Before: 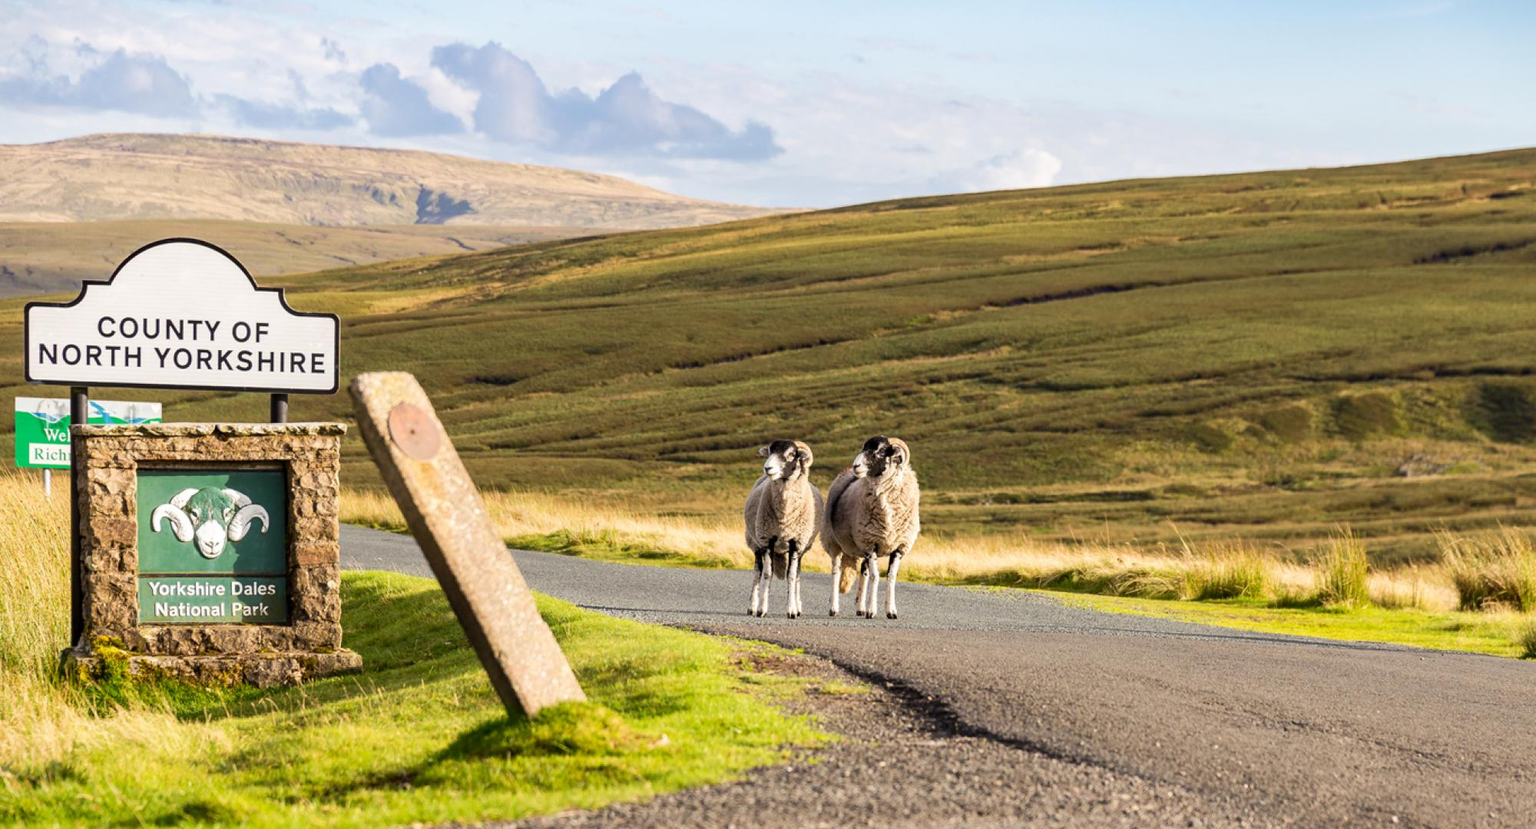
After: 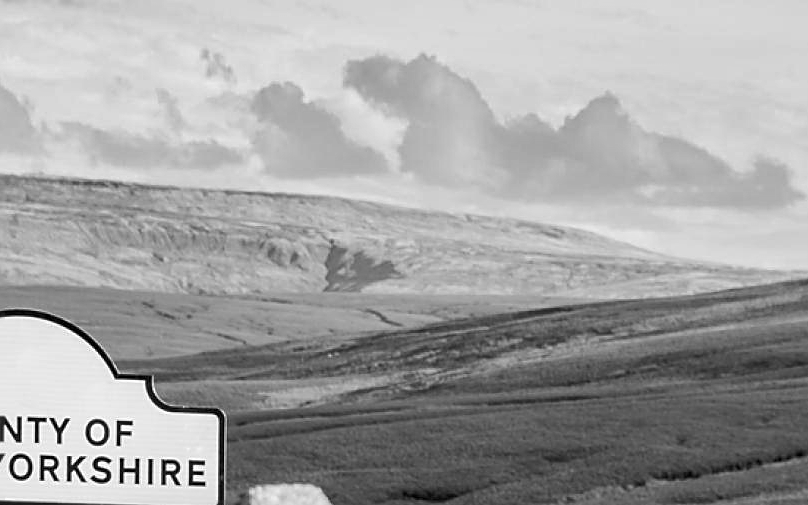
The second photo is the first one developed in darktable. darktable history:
shadows and highlights: soften with gaussian
sharpen: on, module defaults
color calibration: output gray [0.267, 0.423, 0.261, 0], illuminant custom, x 0.368, y 0.373, temperature 4337.79 K
color balance rgb: perceptual saturation grading › global saturation 20%, perceptual saturation grading › highlights -24.742%, perceptual saturation grading › shadows 25.513%, global vibrance 50.474%
crop and rotate: left 10.875%, top 0.081%, right 48.7%, bottom 53.149%
